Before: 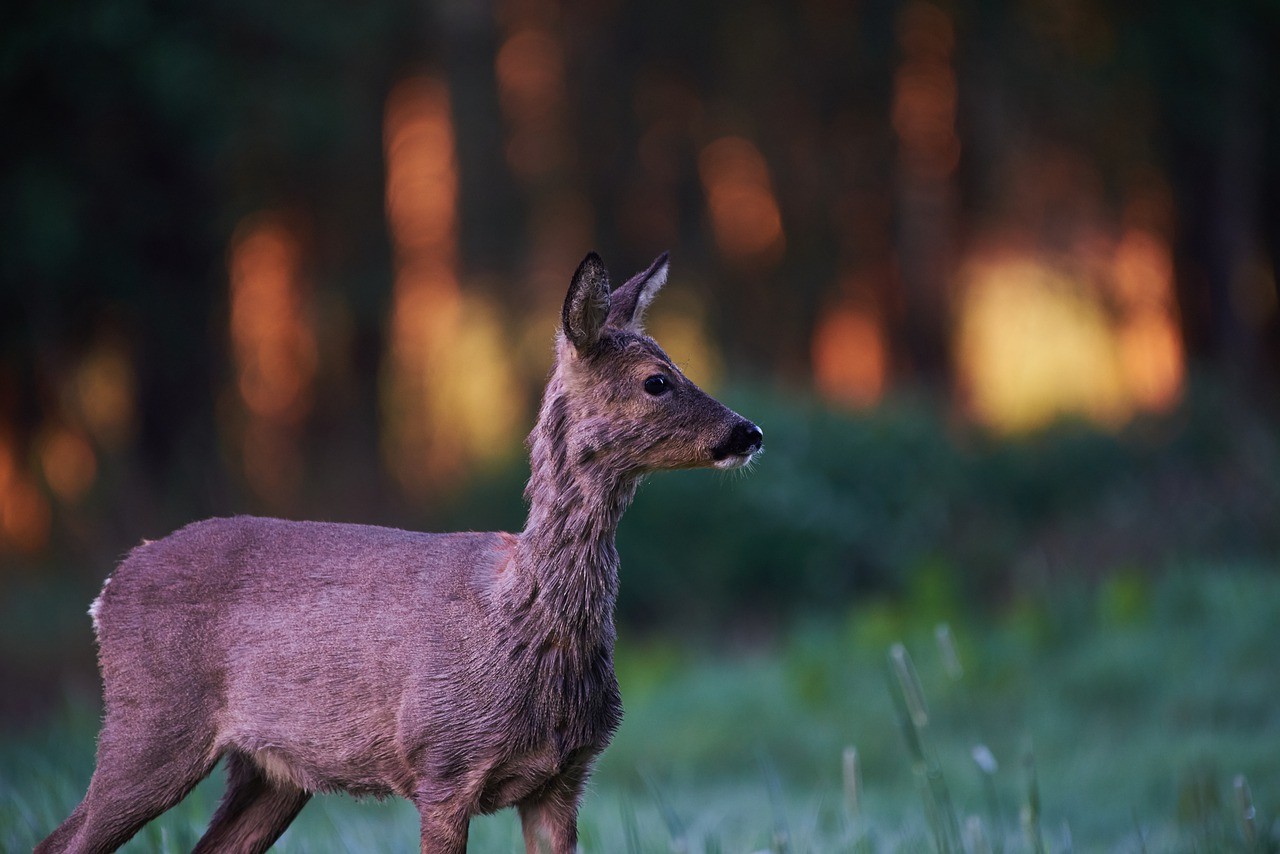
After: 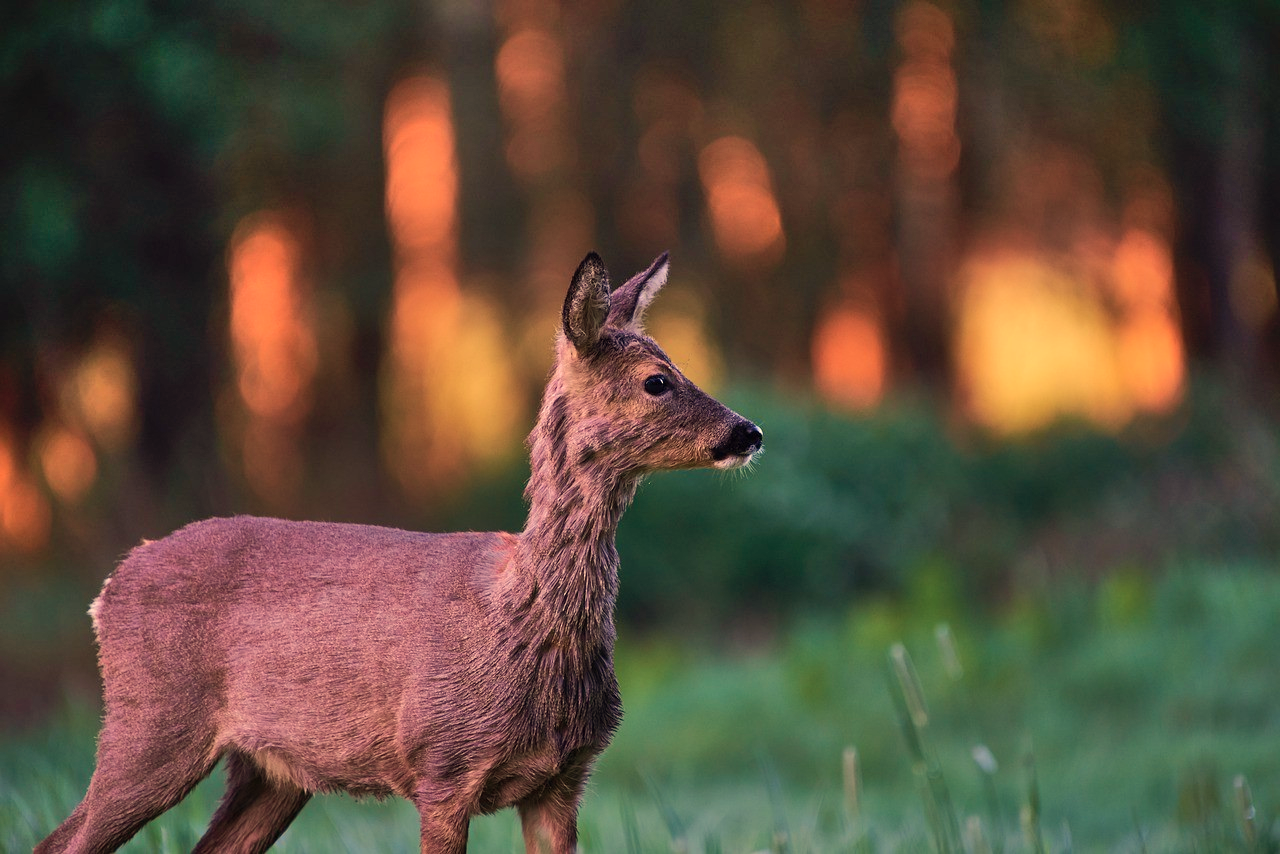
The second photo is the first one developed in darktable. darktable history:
shadows and highlights: shadows 60, highlights -60.23, soften with gaussian
sharpen: radius 2.883, amount 0.868, threshold 47.523
velvia: on, module defaults
white balance: red 1.138, green 0.996, blue 0.812
